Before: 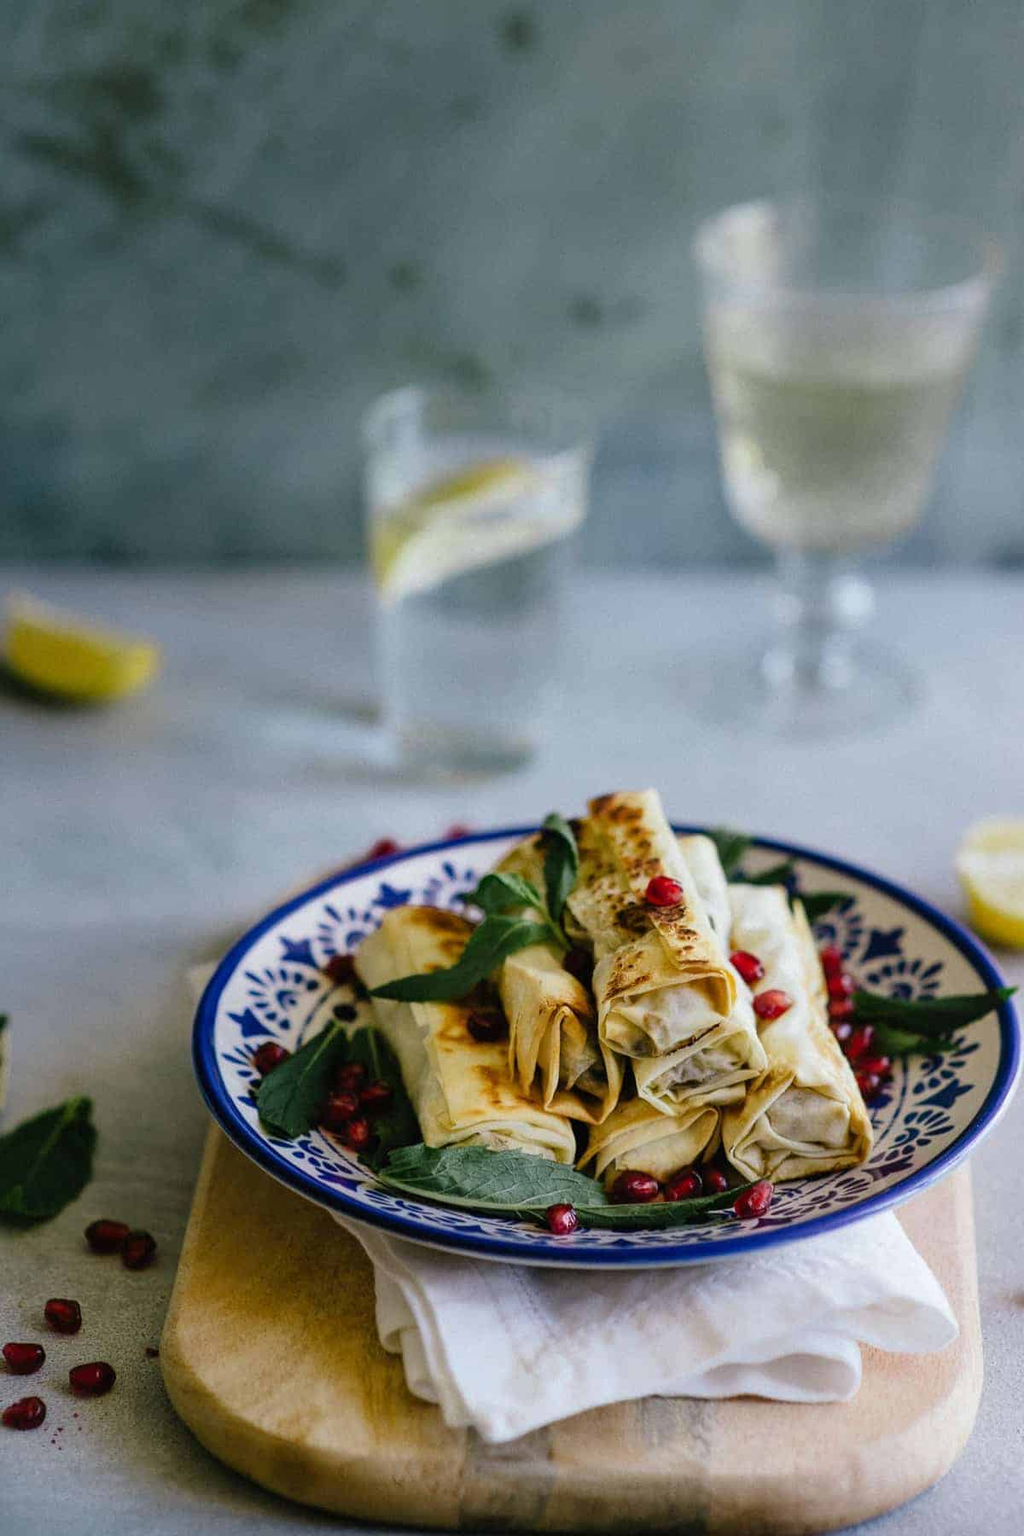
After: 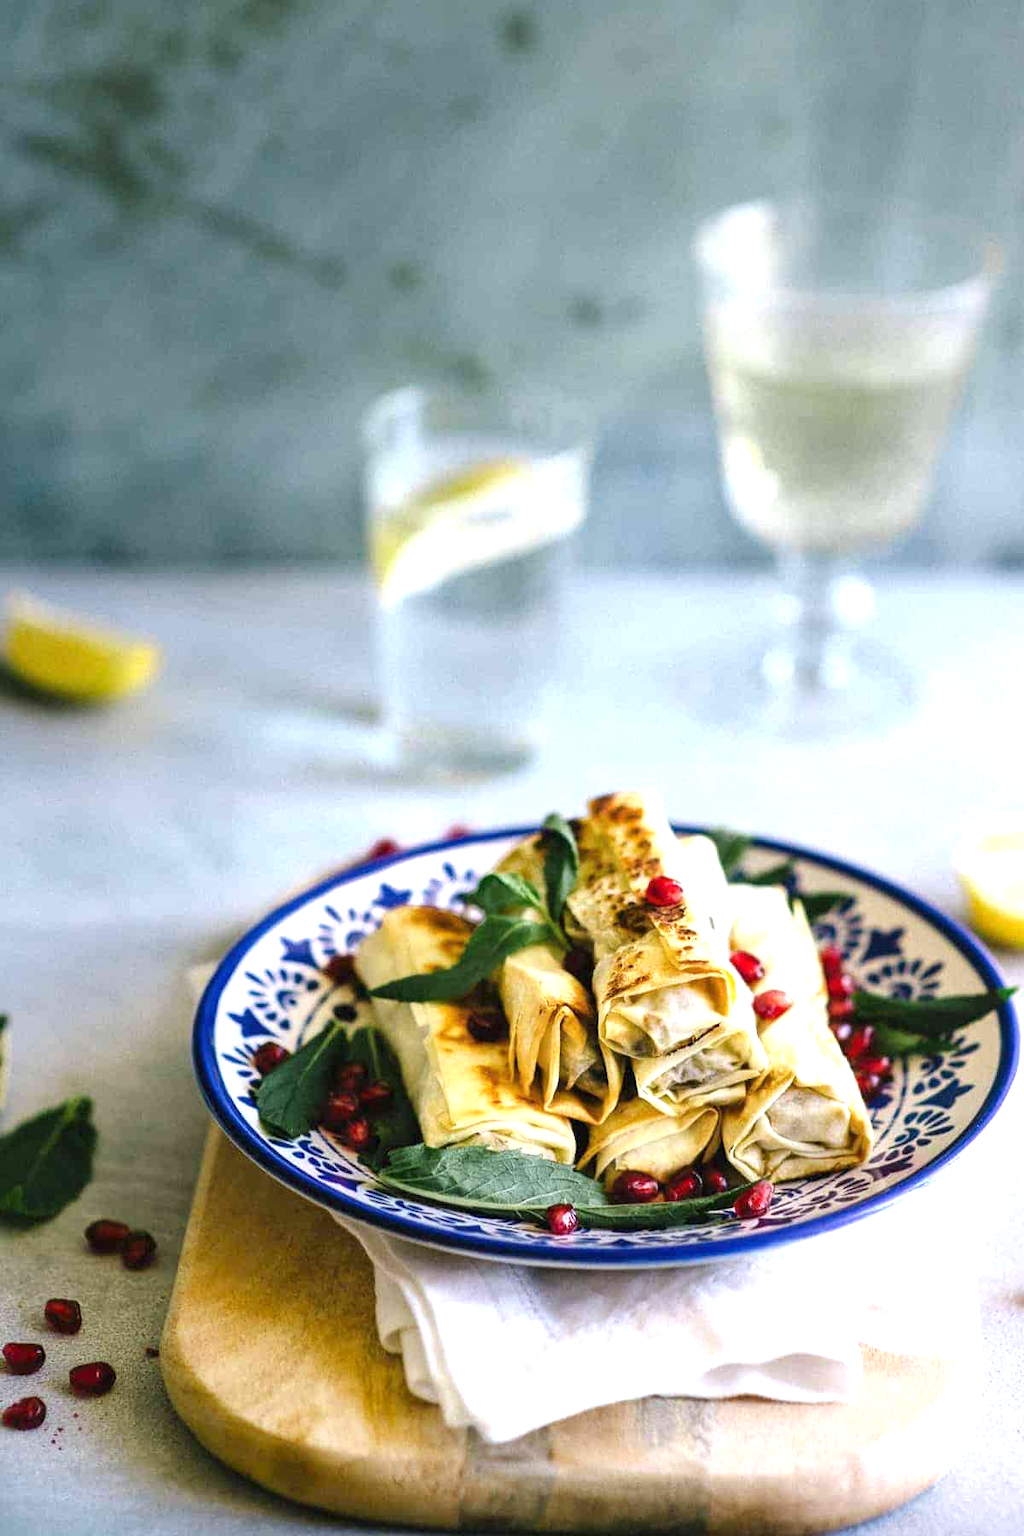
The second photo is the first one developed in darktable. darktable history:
vignetting: fall-off start 74.17%, fall-off radius 65.8%, brightness -0.231, saturation 0.15
exposure: black level correction 0, exposure 1.099 EV, compensate exposure bias true, compensate highlight preservation false
